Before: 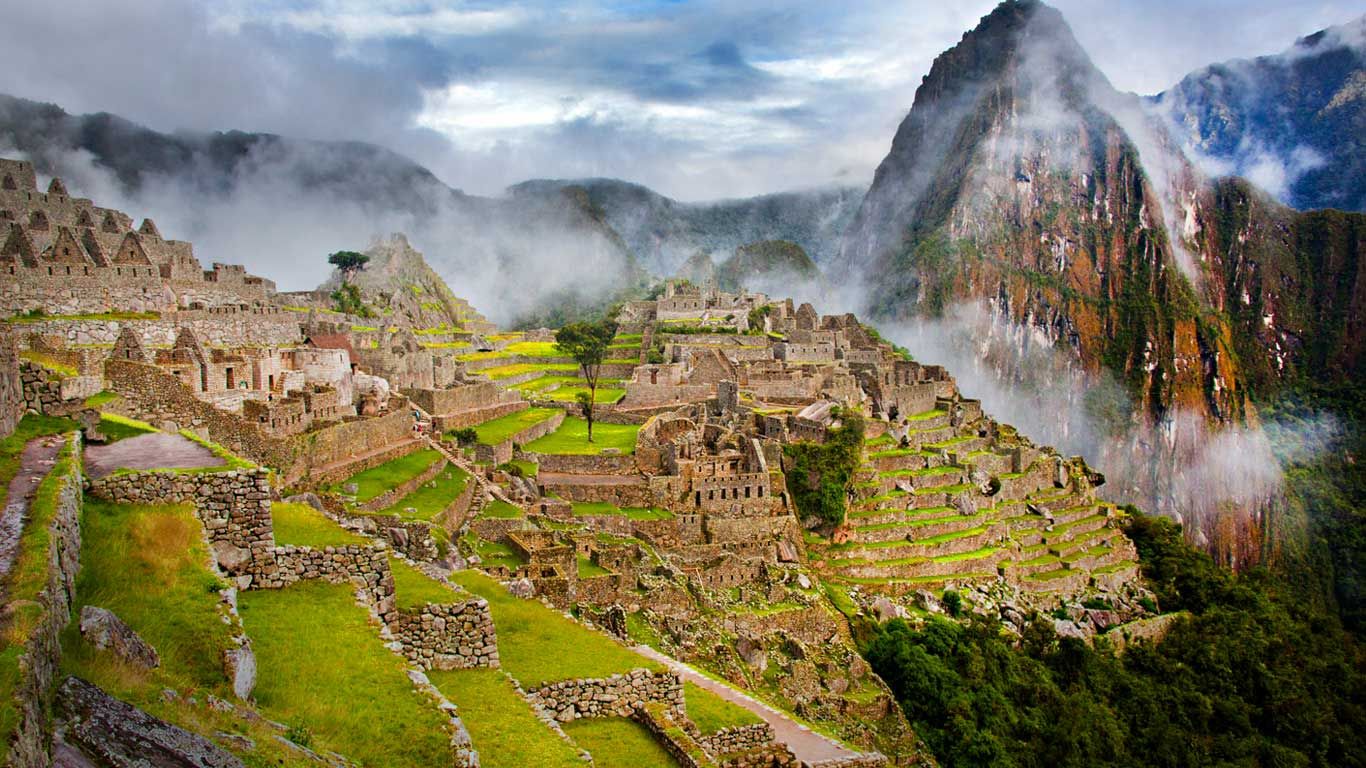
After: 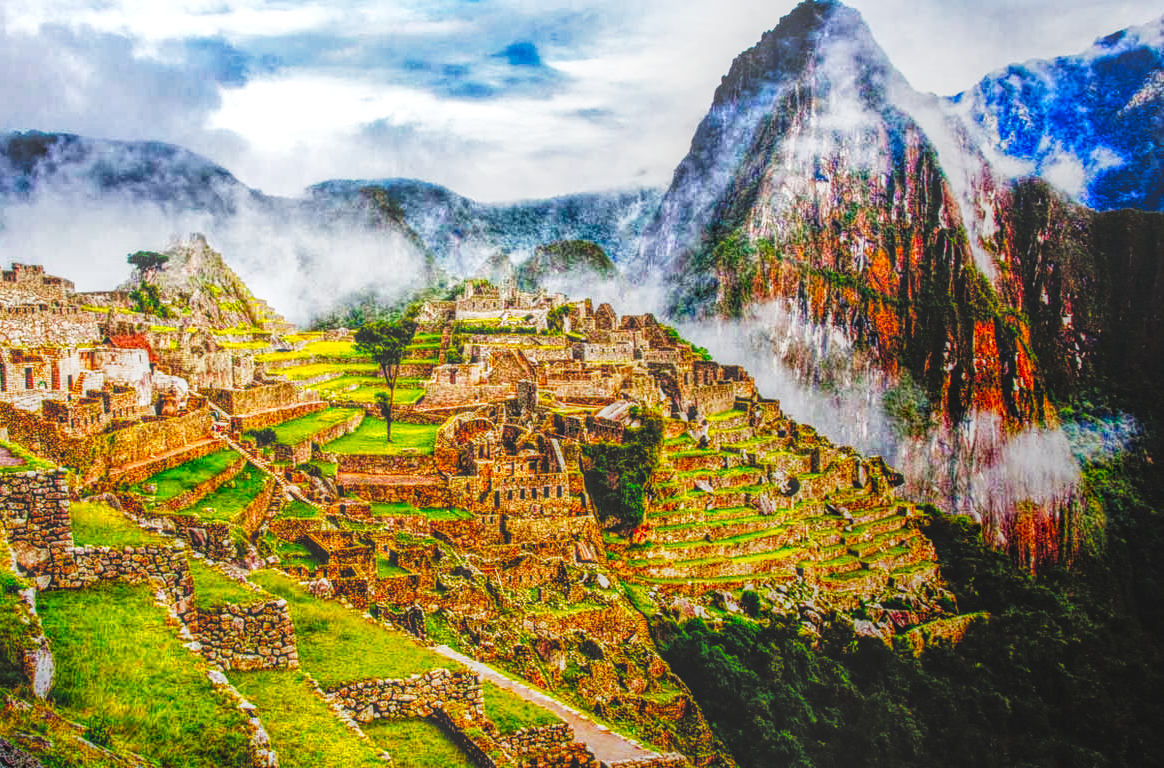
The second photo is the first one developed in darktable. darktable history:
local contrast: highlights 20%, shadows 23%, detail 201%, midtone range 0.2
tone curve: curves: ch0 [(0, 0) (0.003, 0.01) (0.011, 0.012) (0.025, 0.012) (0.044, 0.017) (0.069, 0.021) (0.1, 0.025) (0.136, 0.03) (0.177, 0.037) (0.224, 0.052) (0.277, 0.092) (0.335, 0.16) (0.399, 0.3) (0.468, 0.463) (0.543, 0.639) (0.623, 0.796) (0.709, 0.904) (0.801, 0.962) (0.898, 0.988) (1, 1)], preserve colors none
crop and rotate: left 14.768%
